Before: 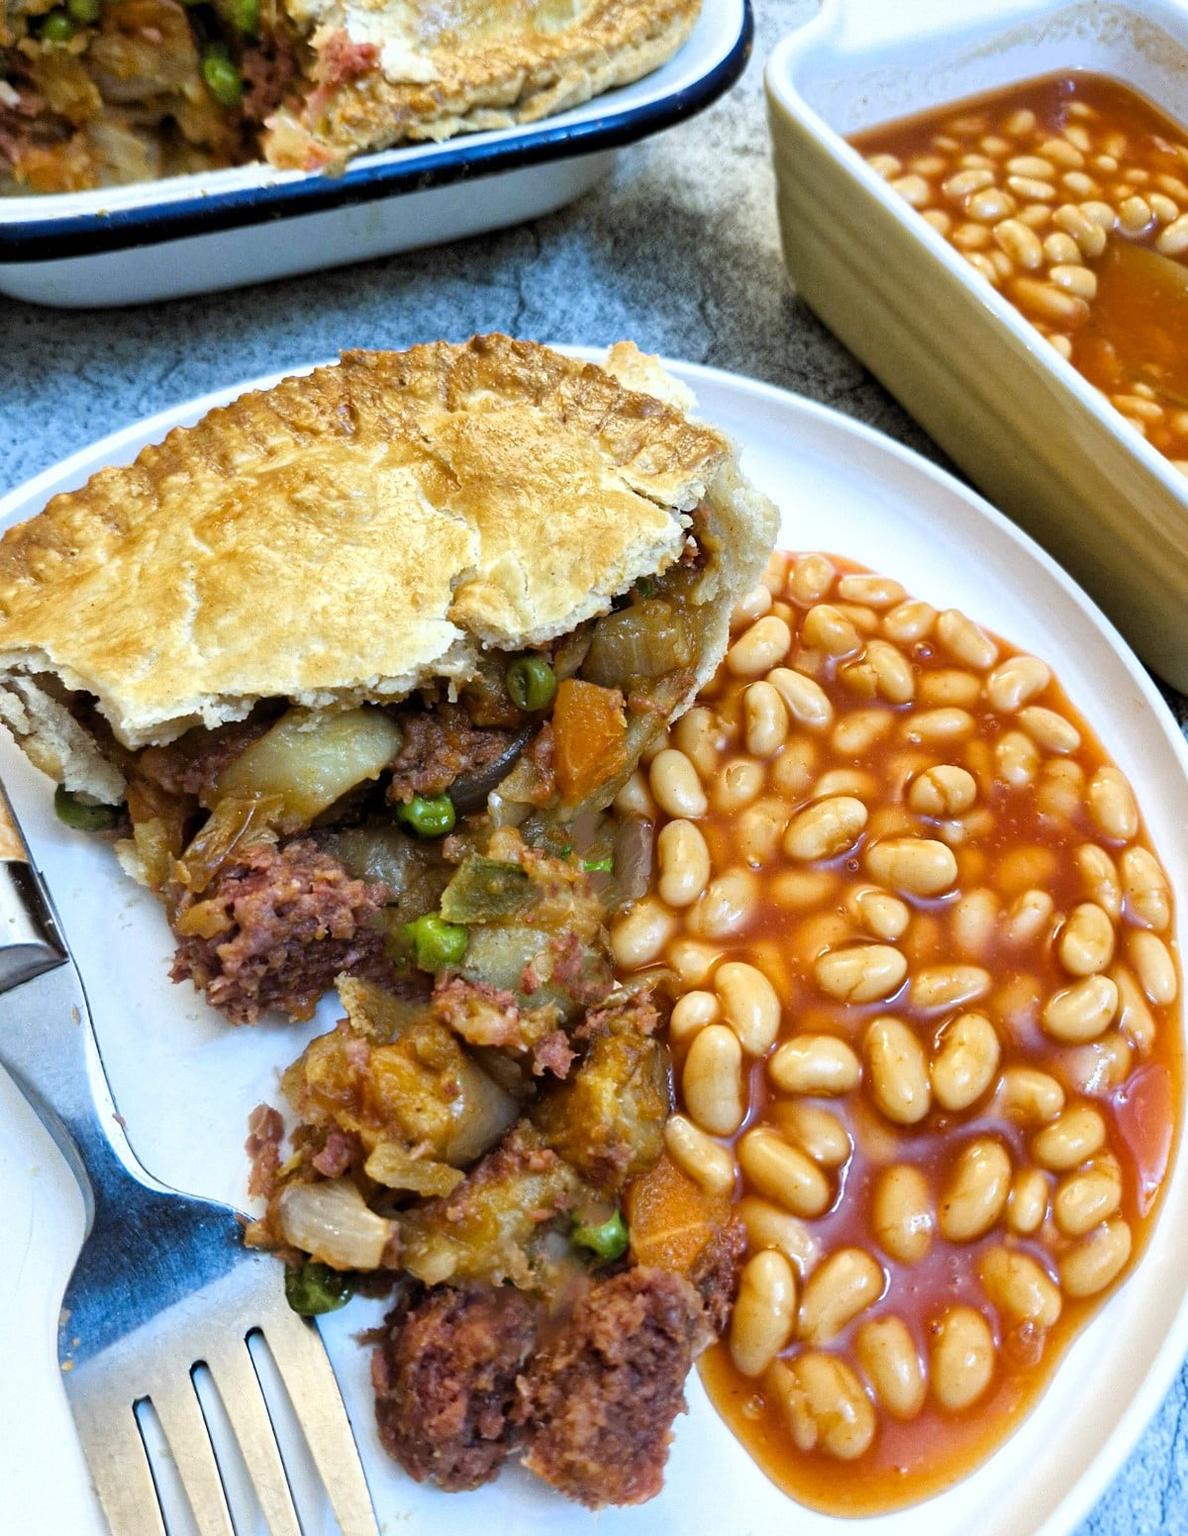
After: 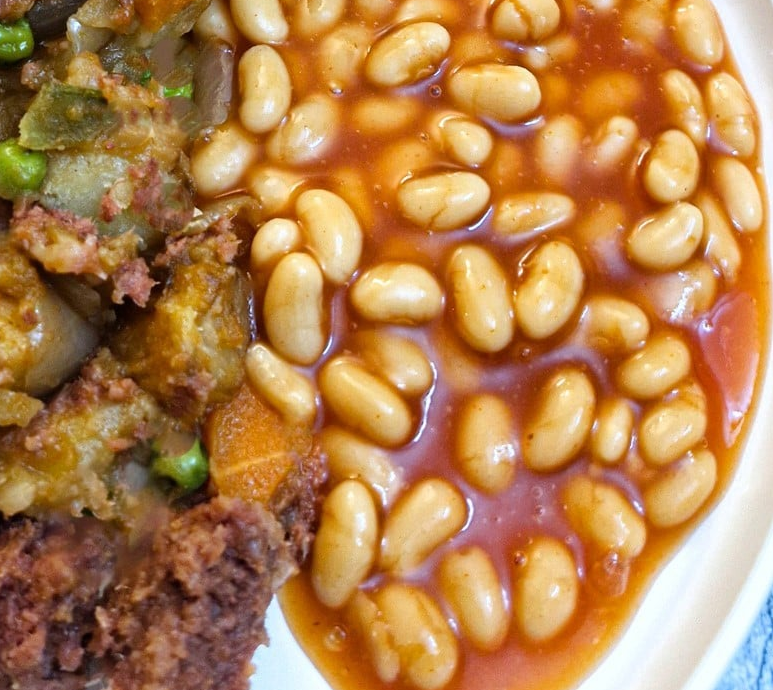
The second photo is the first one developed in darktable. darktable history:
crop and rotate: left 35.538%, top 50.516%, bottom 4.998%
